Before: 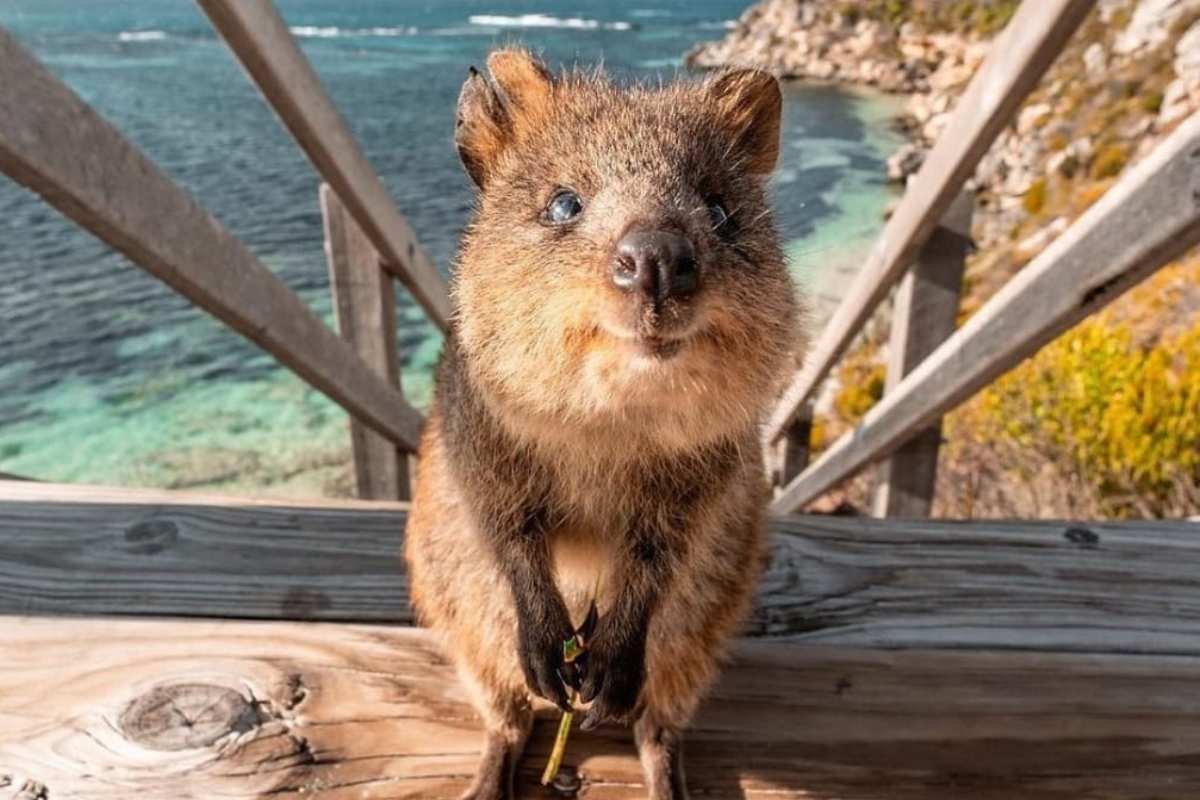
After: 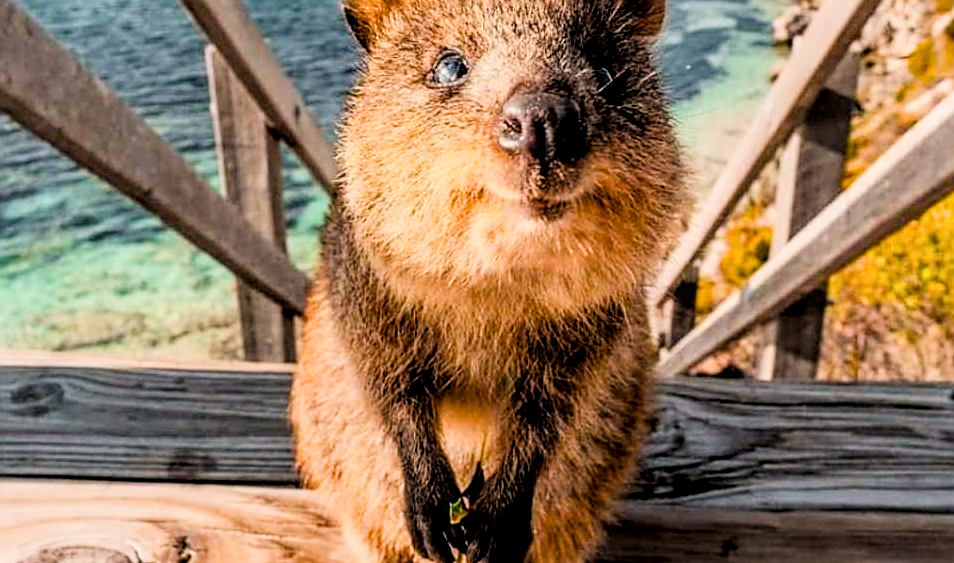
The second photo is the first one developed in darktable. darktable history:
crop: left 9.543%, top 17.296%, right 10.889%, bottom 12.302%
color balance rgb: highlights gain › chroma 1.741%, highlights gain › hue 57.53°, linear chroma grading › global chroma 32.778%, perceptual saturation grading › global saturation 0.729%, perceptual saturation grading › mid-tones 10.988%, global vibrance 10.405%, saturation formula JzAzBz (2021)
sharpen: on, module defaults
tone equalizer: -8 EV -0.422 EV, -7 EV -0.372 EV, -6 EV -0.346 EV, -5 EV -0.212 EV, -3 EV 0.252 EV, -2 EV 0.34 EV, -1 EV 0.365 EV, +0 EV 0.419 EV
filmic rgb: black relative exposure -5.07 EV, white relative exposure 3.98 EV, hardness 2.9, contrast 1.298, highlights saturation mix -10.27%
local contrast: detail 130%
